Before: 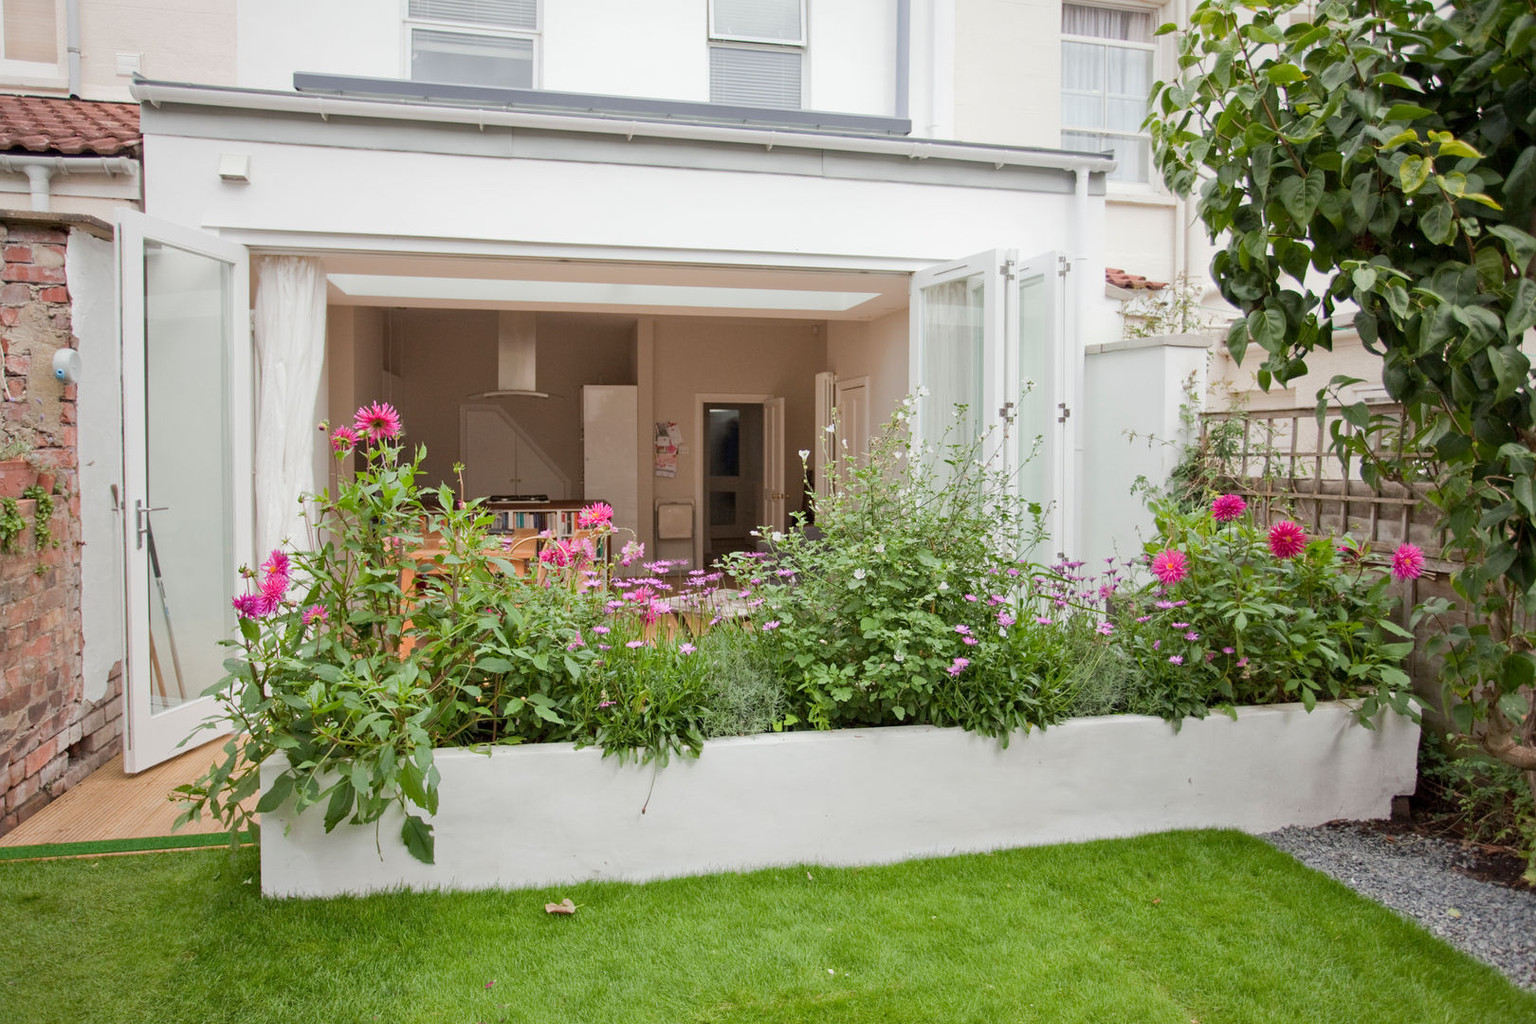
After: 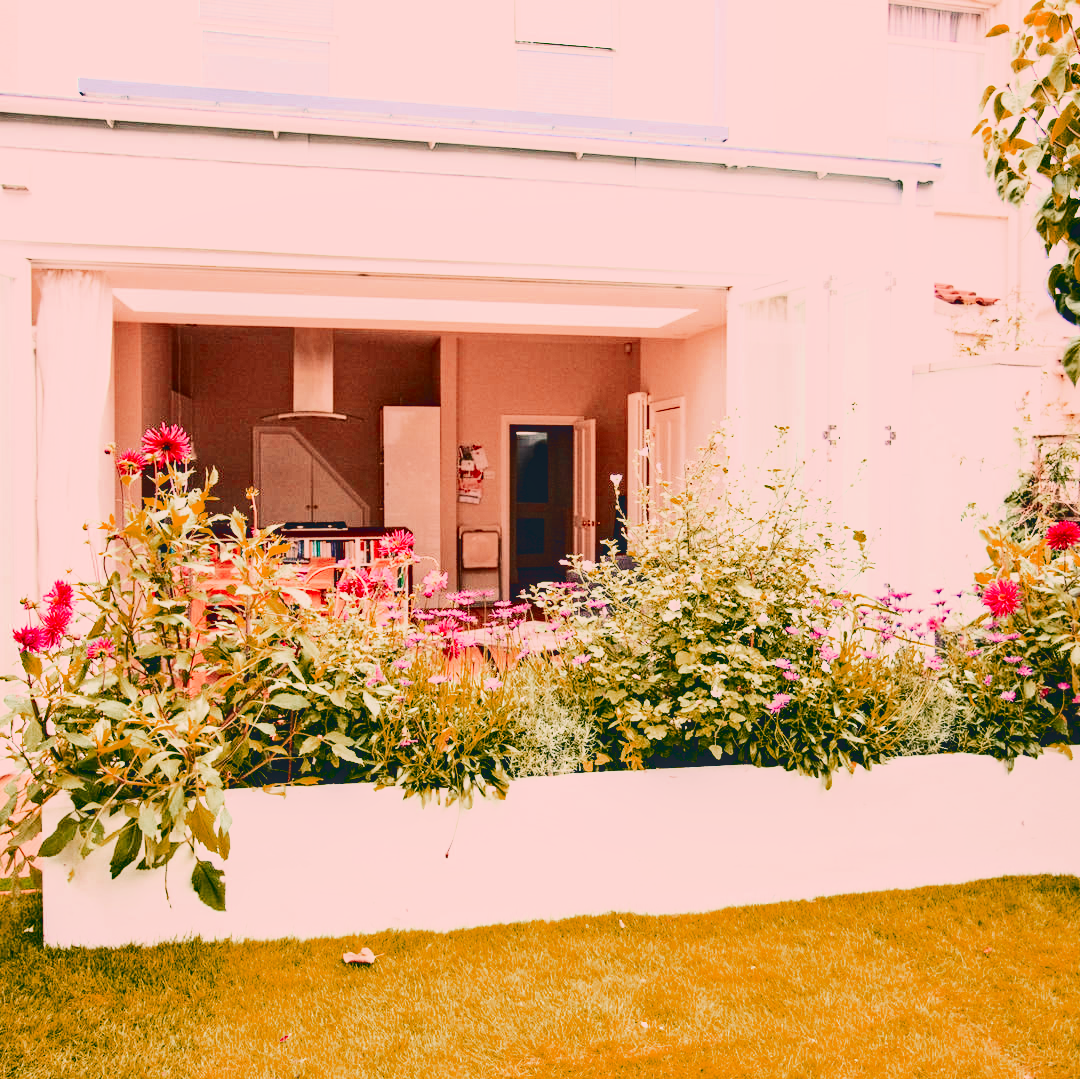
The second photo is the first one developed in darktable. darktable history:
local contrast: detail 109%
exposure: black level correction 0.01, exposure 0.017 EV, compensate highlight preservation false
color correction: highlights a* 13.75, highlights b* 5.68, shadows a* -6.2, shadows b* -15.37, saturation 0.845
contrast brightness saturation: contrast 0.408, brightness 0.051, saturation 0.257
crop and rotate: left 14.353%, right 18.957%
base curve: curves: ch0 [(0, 0.003) (0.001, 0.002) (0.006, 0.004) (0.02, 0.022) (0.048, 0.086) (0.094, 0.234) (0.162, 0.431) (0.258, 0.629) (0.385, 0.8) (0.548, 0.918) (0.751, 0.988) (1, 1)], preserve colors none
haze removal: compatibility mode true, adaptive false
color zones: curves: ch0 [(0, 0.299) (0.25, 0.383) (0.456, 0.352) (0.736, 0.571)]; ch1 [(0, 0.63) (0.151, 0.568) (0.254, 0.416) (0.47, 0.558) (0.732, 0.37) (0.909, 0.492)]; ch2 [(0.004, 0.604) (0.158, 0.443) (0.257, 0.403) (0.761, 0.468)]
